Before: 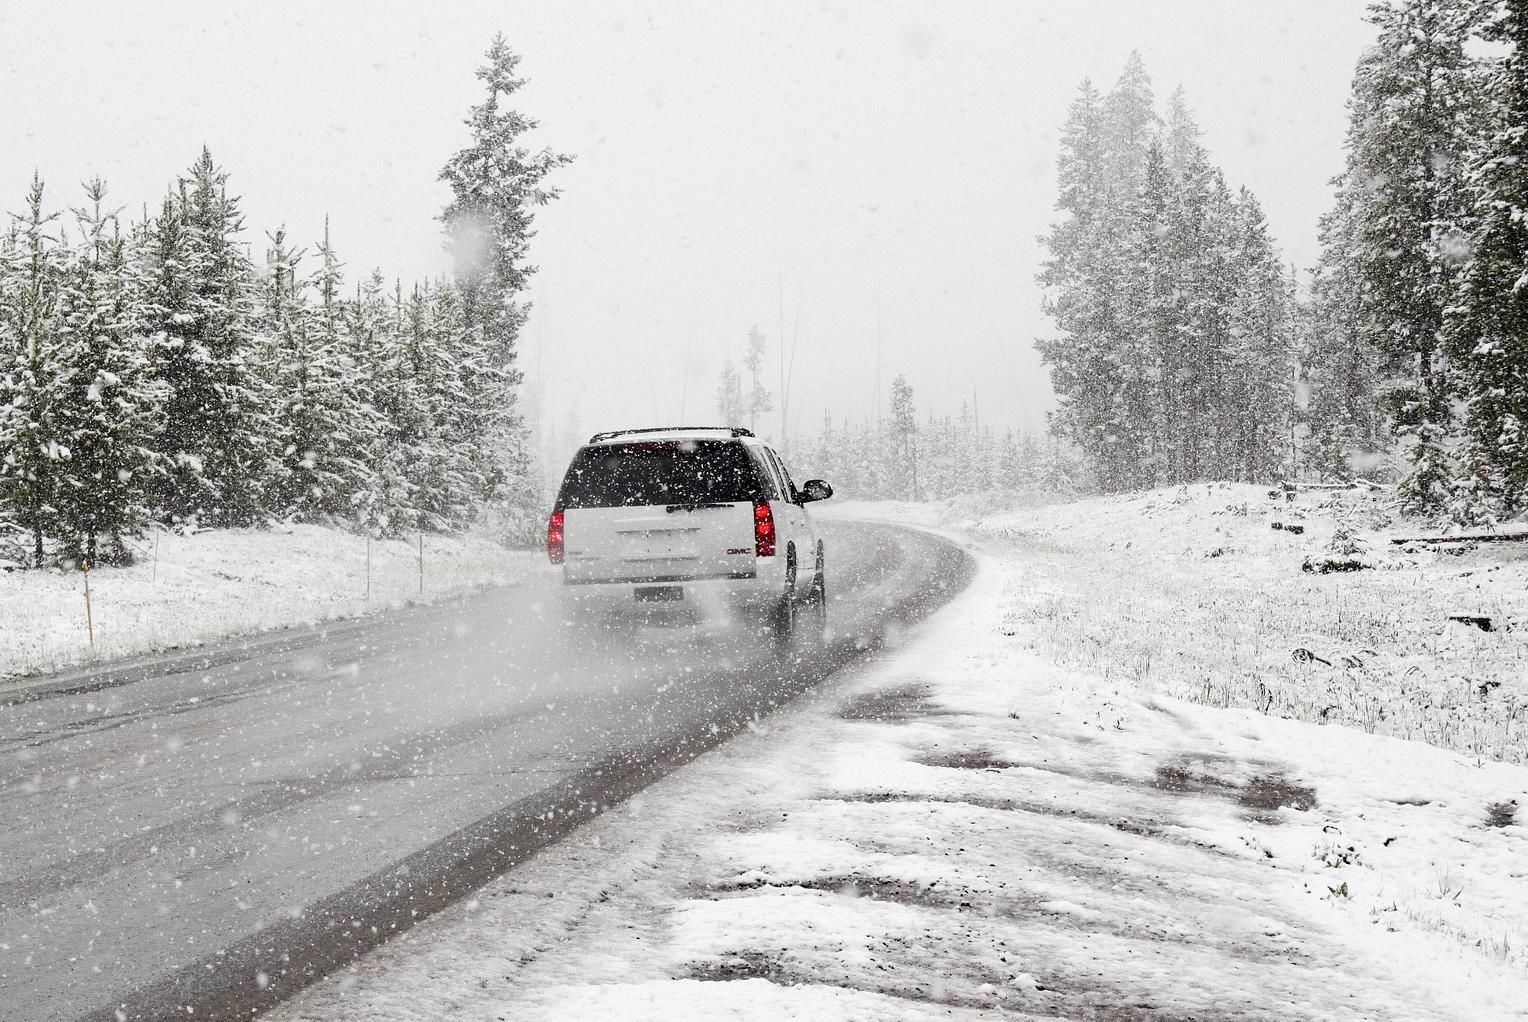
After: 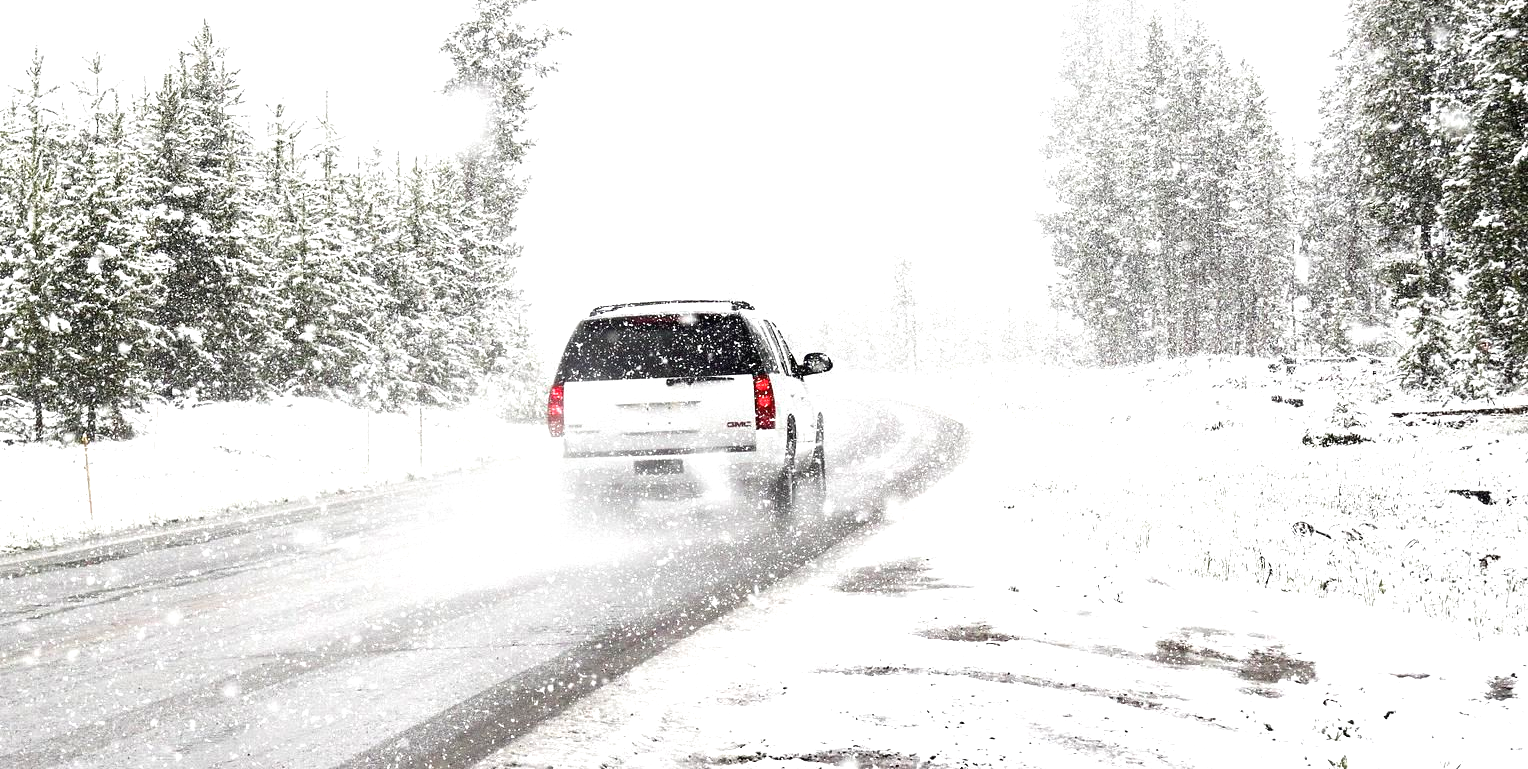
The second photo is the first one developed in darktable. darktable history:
crop and rotate: top 12.46%, bottom 12.289%
exposure: black level correction 0, exposure 1.001 EV, compensate exposure bias true, compensate highlight preservation false
